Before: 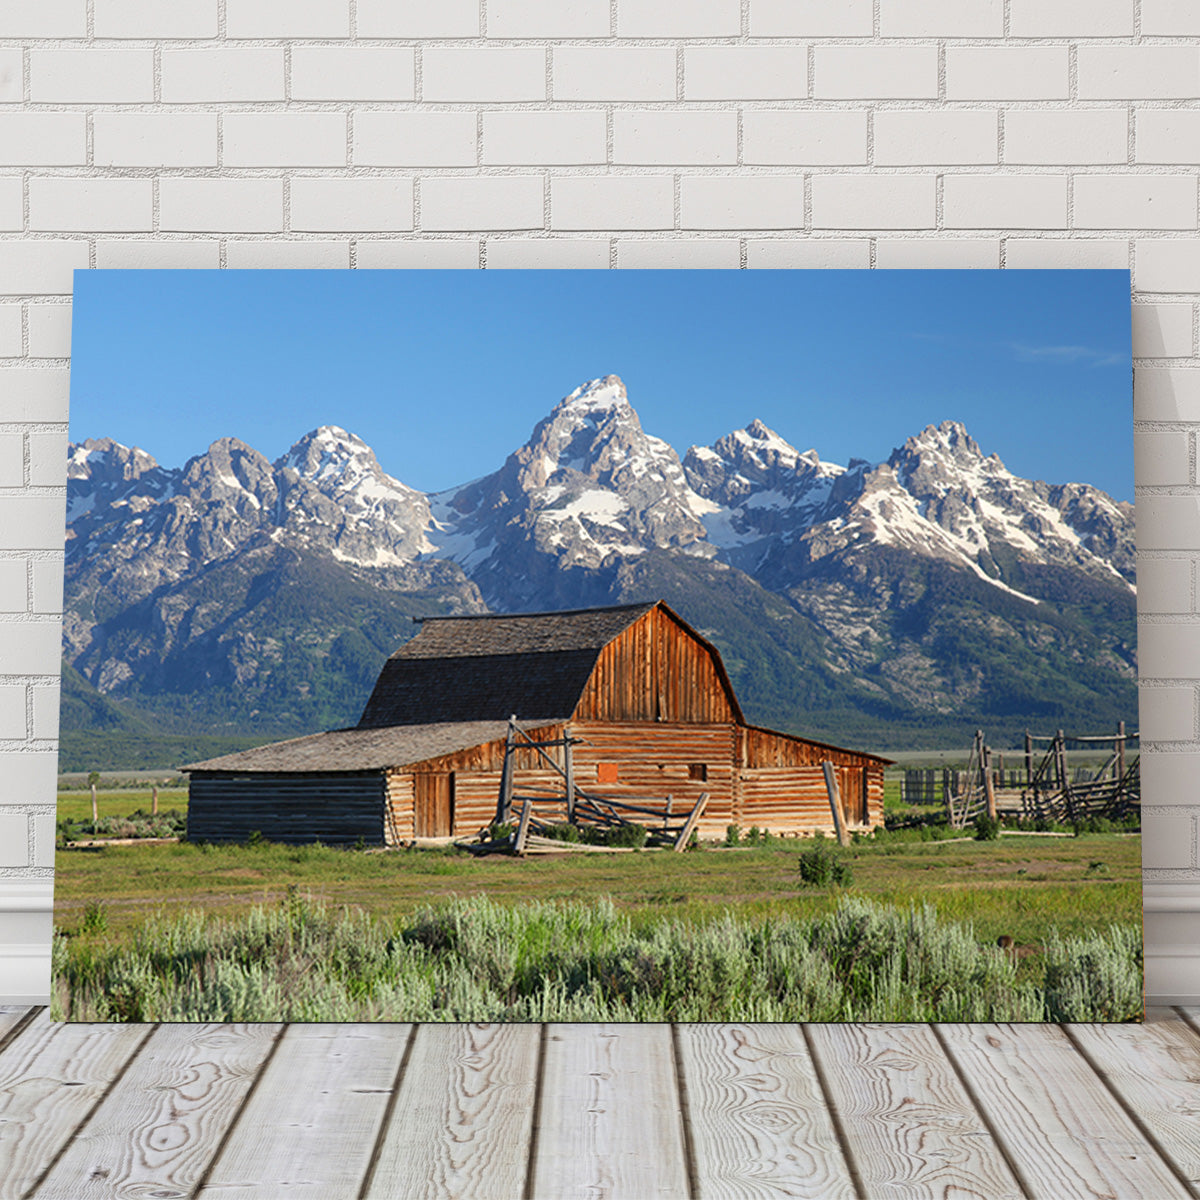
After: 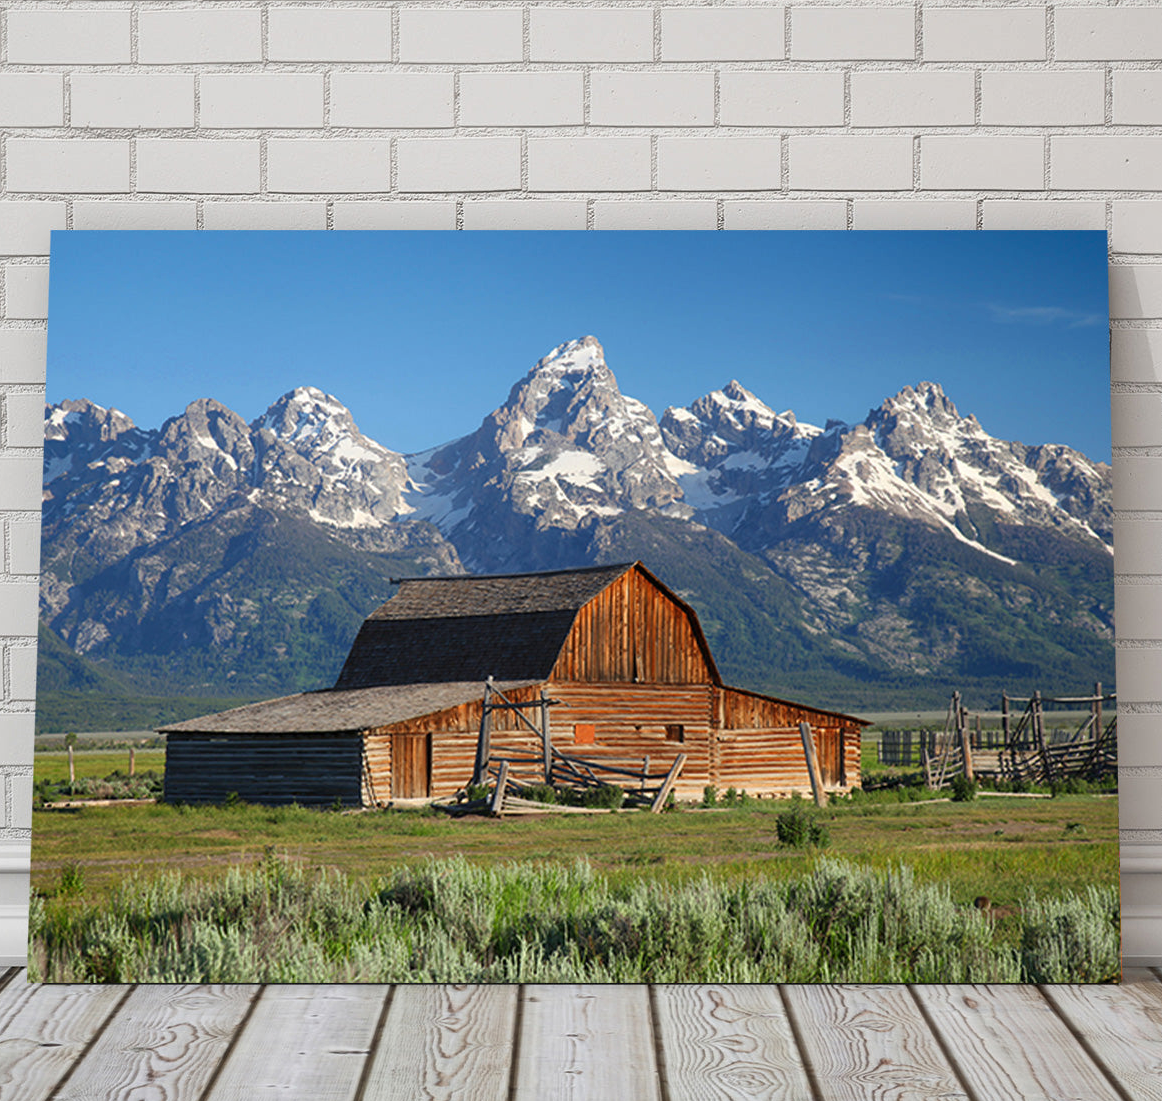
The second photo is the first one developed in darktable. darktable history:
crop: left 1.964%, top 3.251%, right 1.122%, bottom 4.933%
shadows and highlights: radius 264.75, soften with gaussian
rgb levels: preserve colors max RGB
